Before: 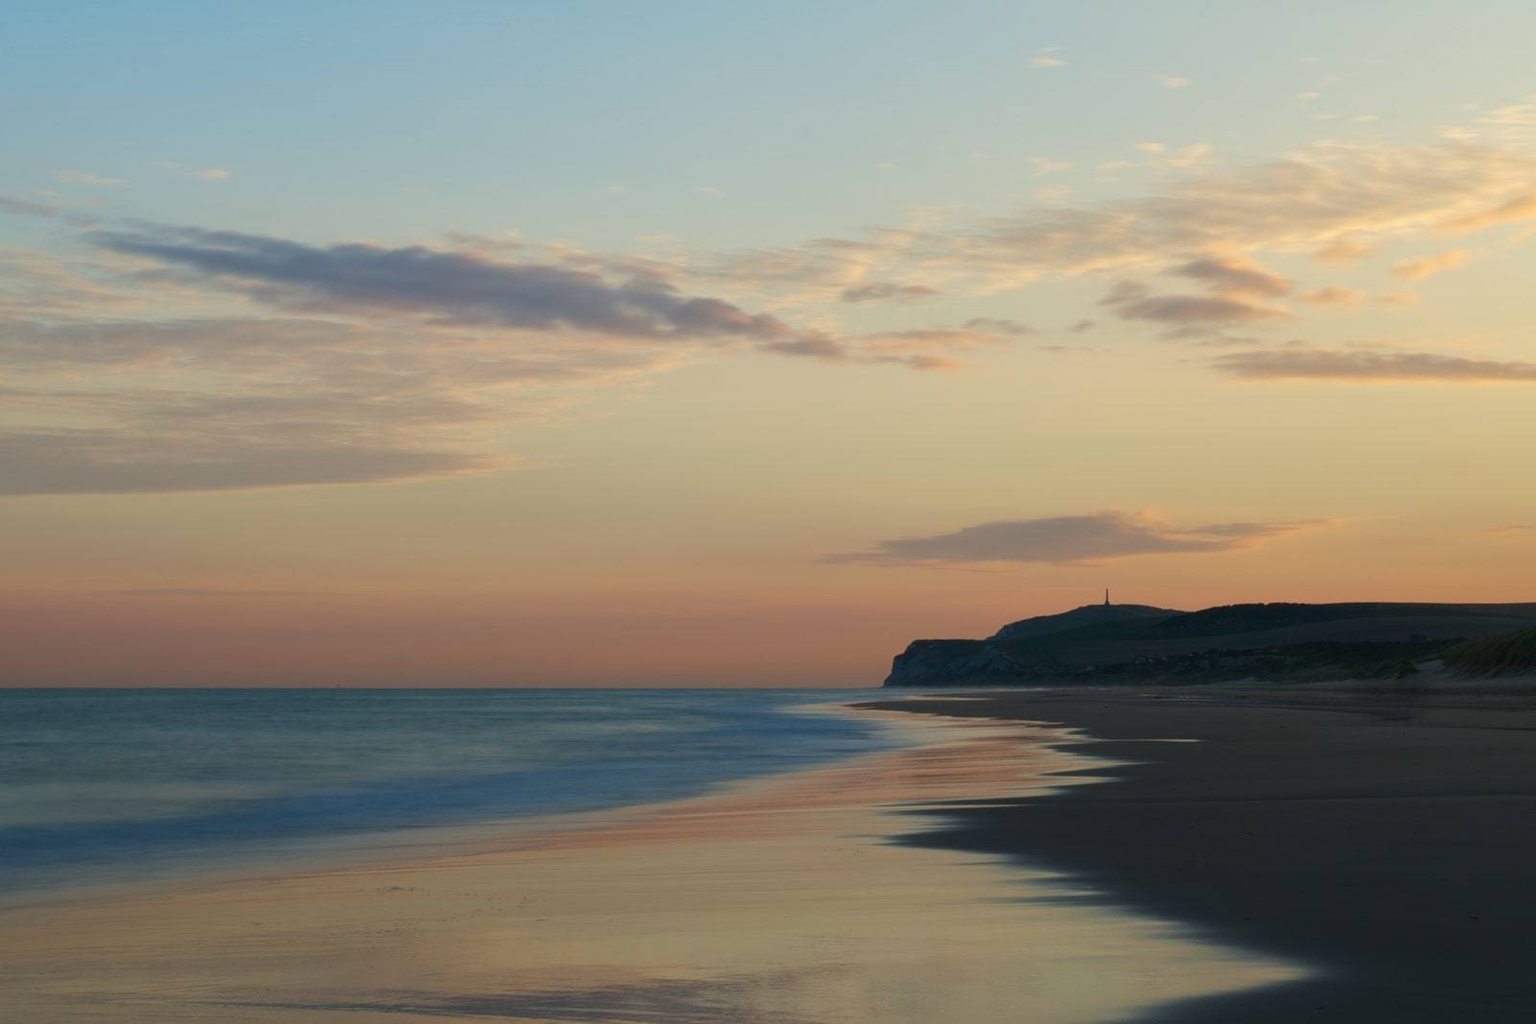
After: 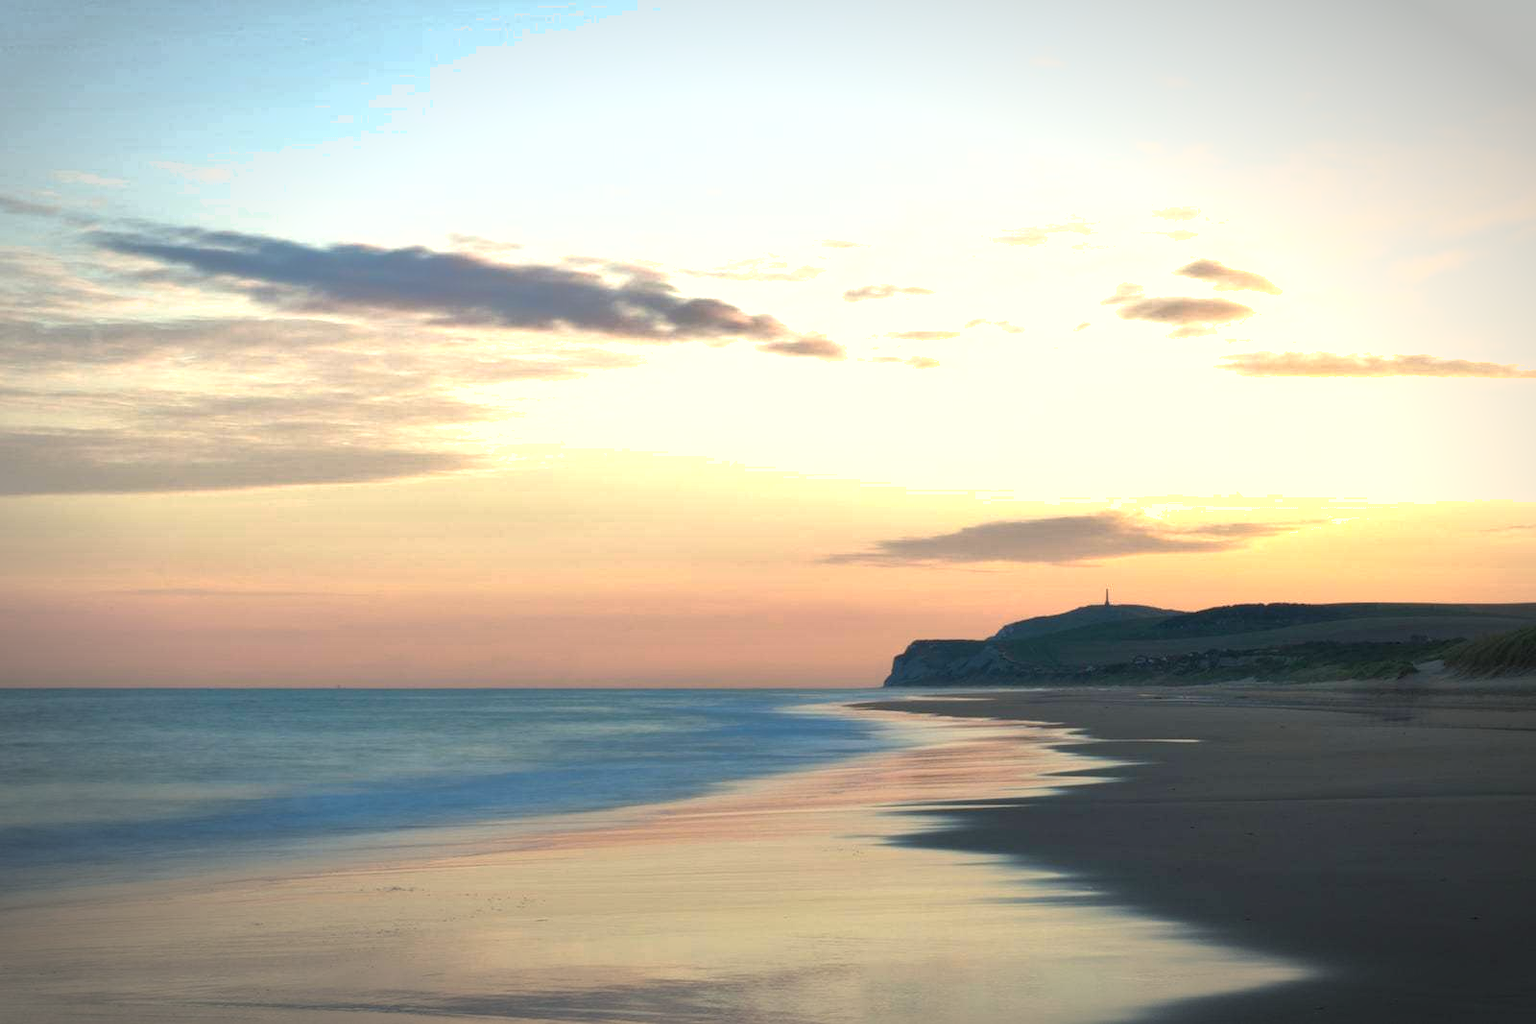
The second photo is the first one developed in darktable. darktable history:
vignetting: automatic ratio true
color zones: curves: ch0 [(0, 0.558) (0.143, 0.559) (0.286, 0.529) (0.429, 0.505) (0.571, 0.5) (0.714, 0.5) (0.857, 0.5) (1, 0.558)]; ch1 [(0, 0.469) (0.01, 0.469) (0.12, 0.446) (0.248, 0.469) (0.5, 0.5) (0.748, 0.5) (0.99, 0.469) (1, 0.469)]
exposure: exposure 1.232 EV, compensate highlight preservation false
shadows and highlights: shadows 30.06
